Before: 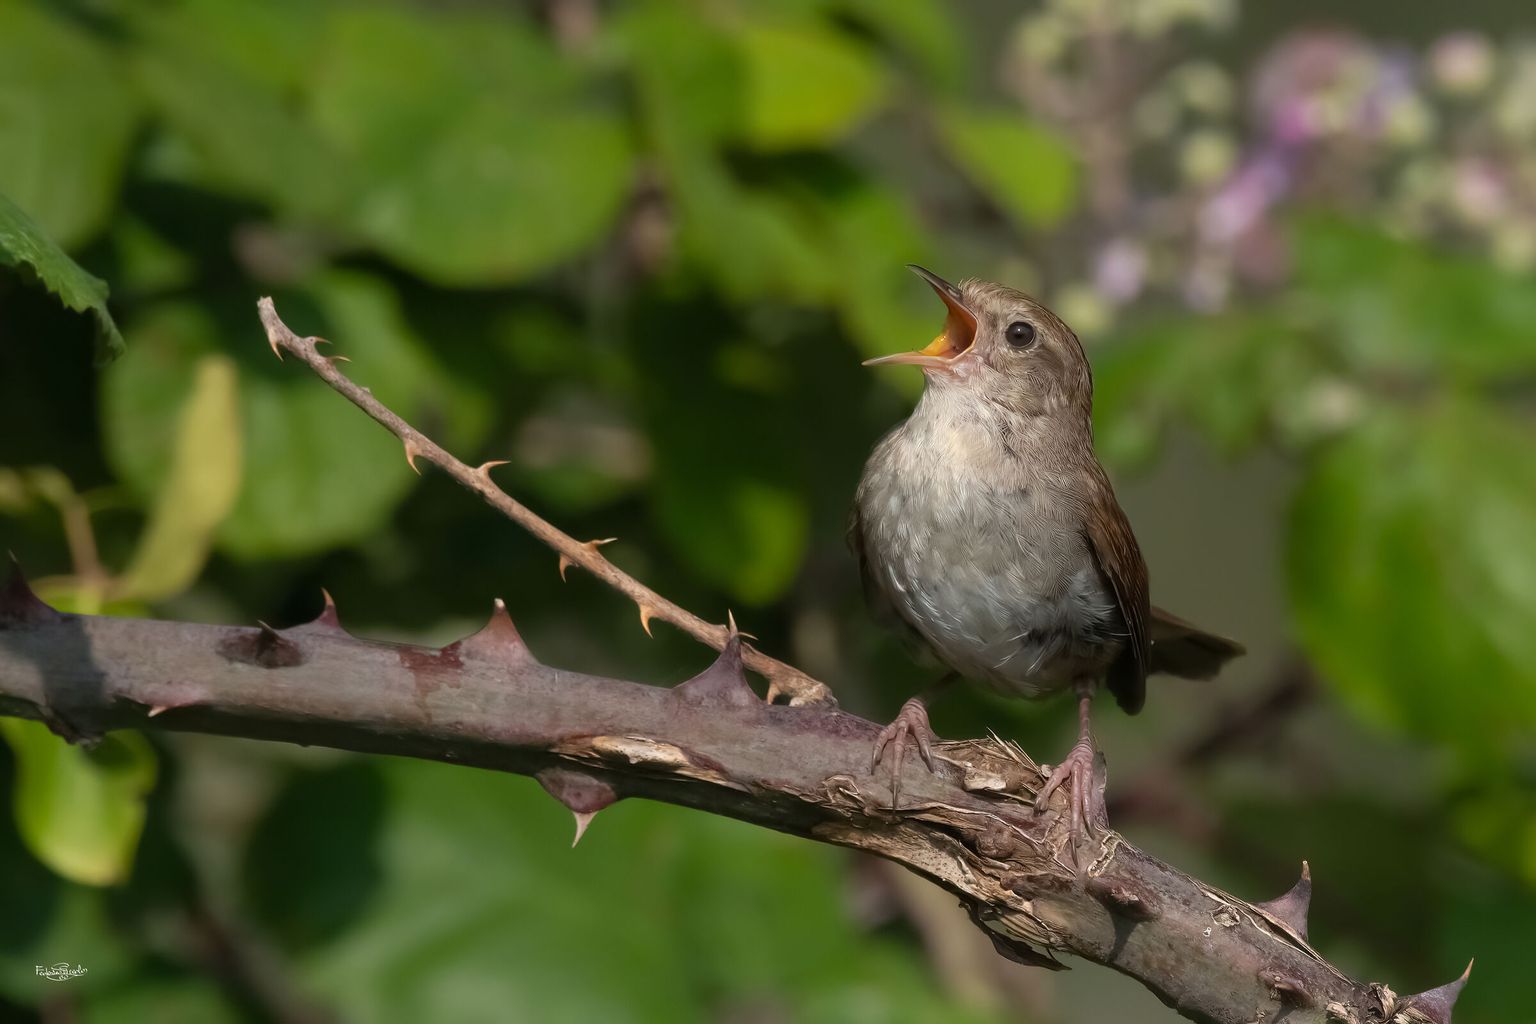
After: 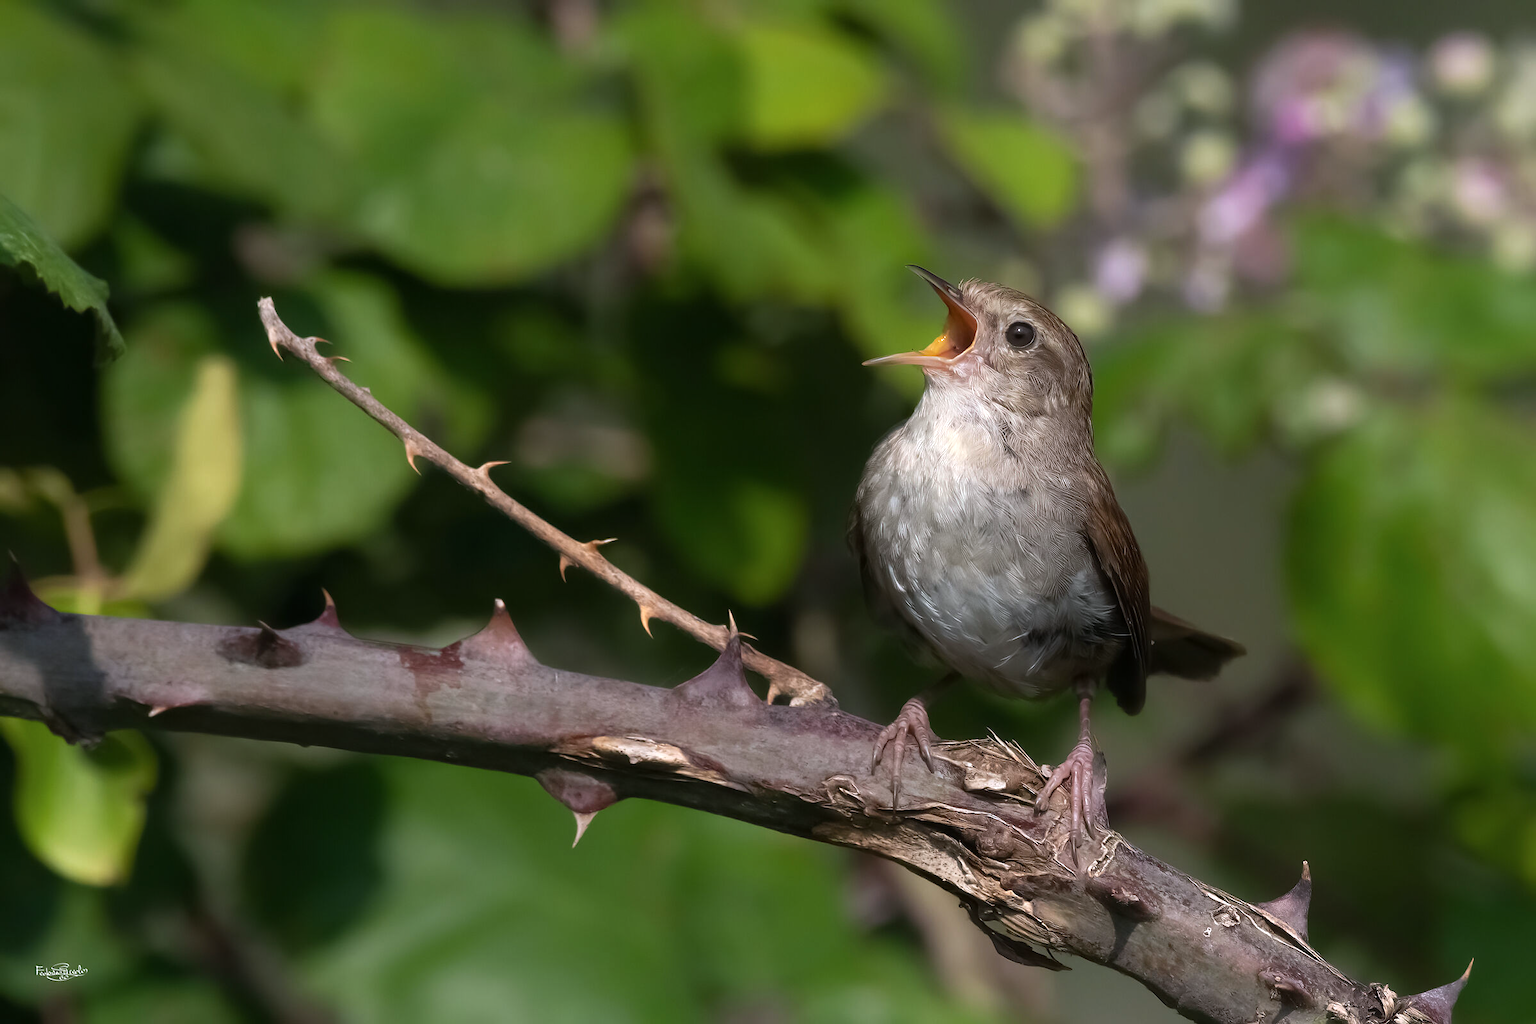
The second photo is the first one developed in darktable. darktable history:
tone equalizer: -8 EV -0.411 EV, -7 EV -0.425 EV, -6 EV -0.344 EV, -5 EV -0.21 EV, -3 EV 0.217 EV, -2 EV 0.34 EV, -1 EV 0.414 EV, +0 EV 0.427 EV, edges refinement/feathering 500, mask exposure compensation -1.57 EV, preserve details guided filter
color calibration: illuminant as shot in camera, x 0.358, y 0.373, temperature 4628.91 K
